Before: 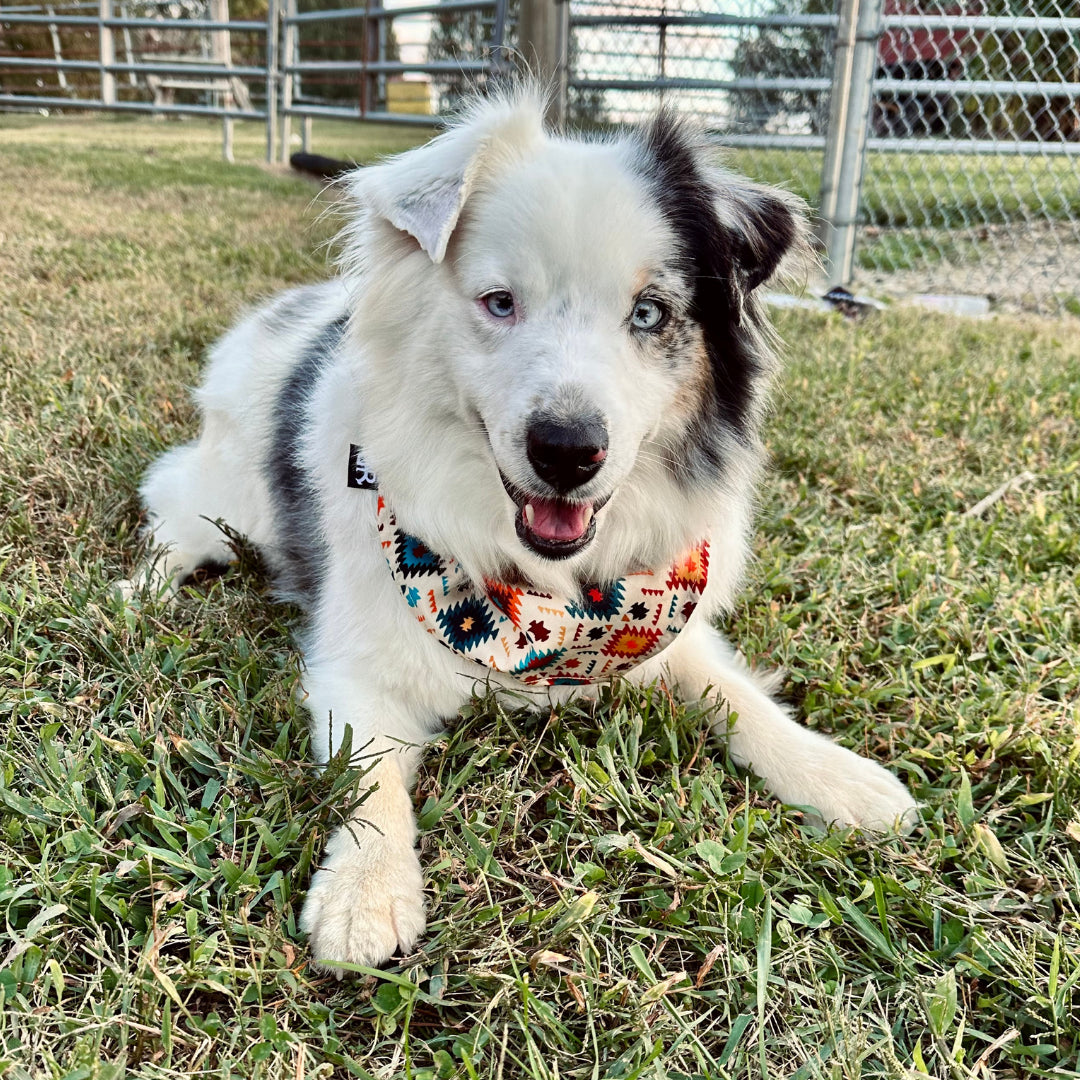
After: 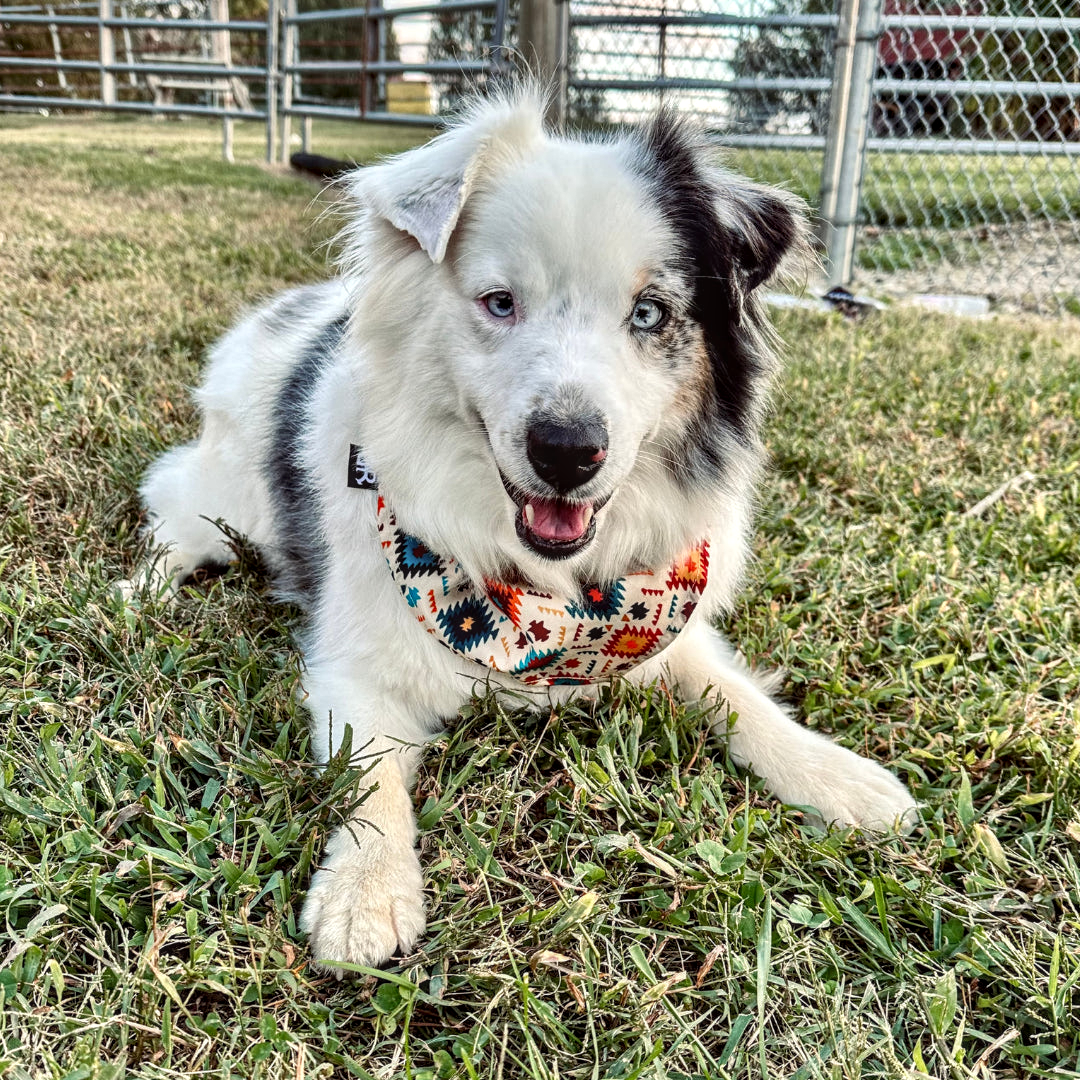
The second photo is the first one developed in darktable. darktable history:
local contrast: highlights 62%, detail 143%, midtone range 0.422
